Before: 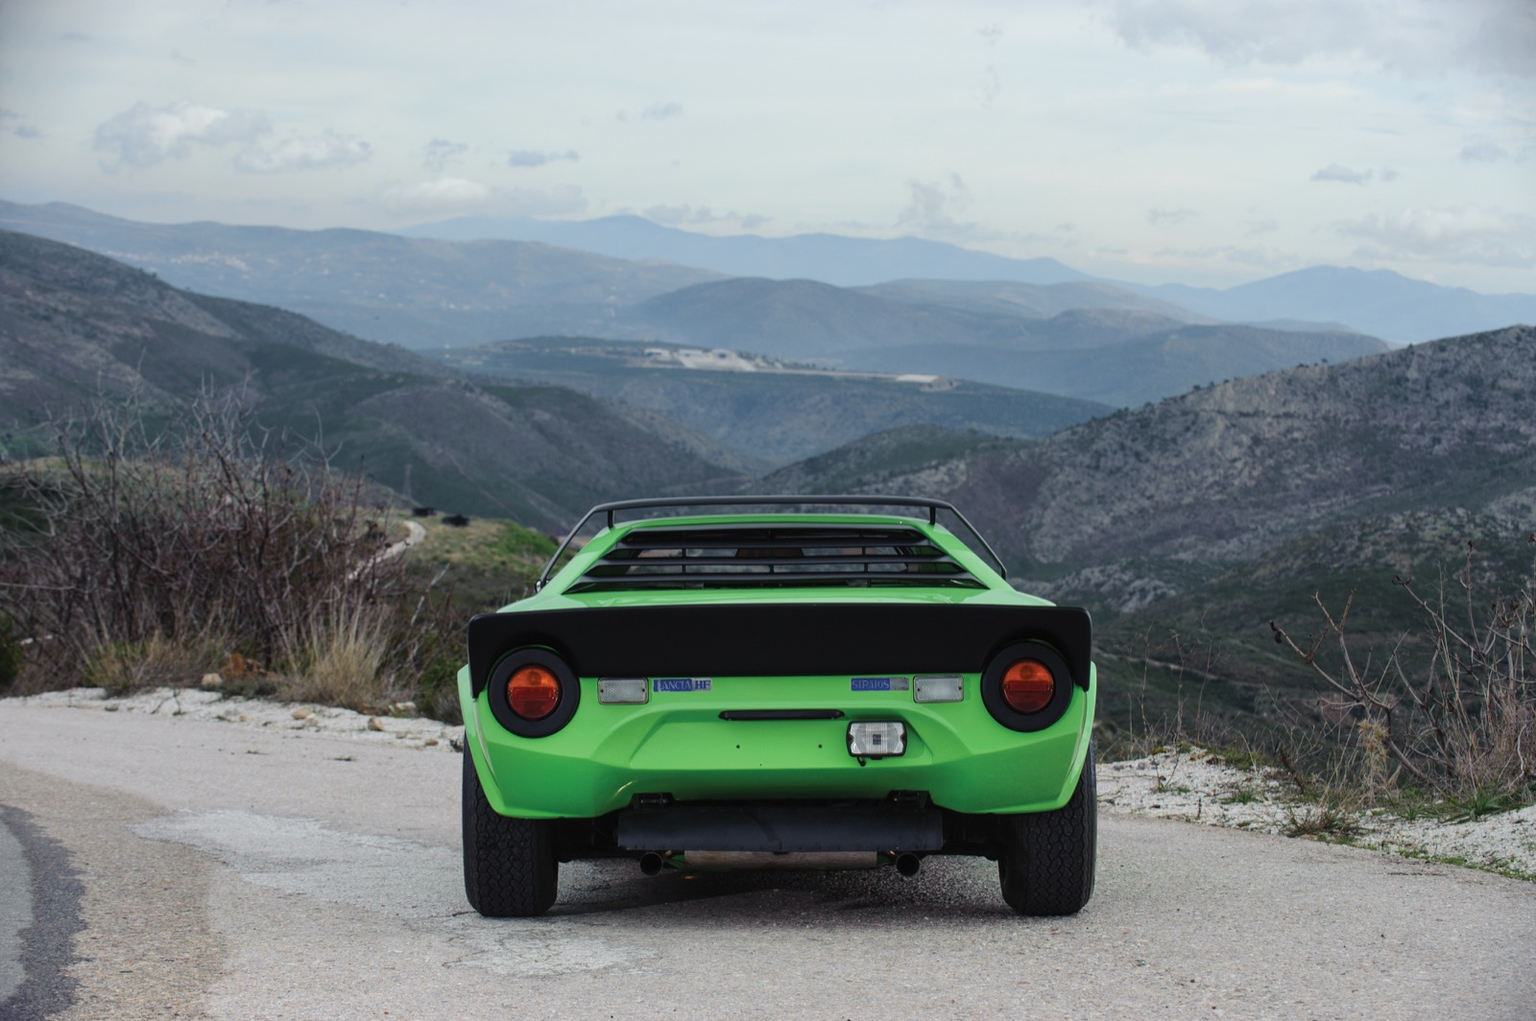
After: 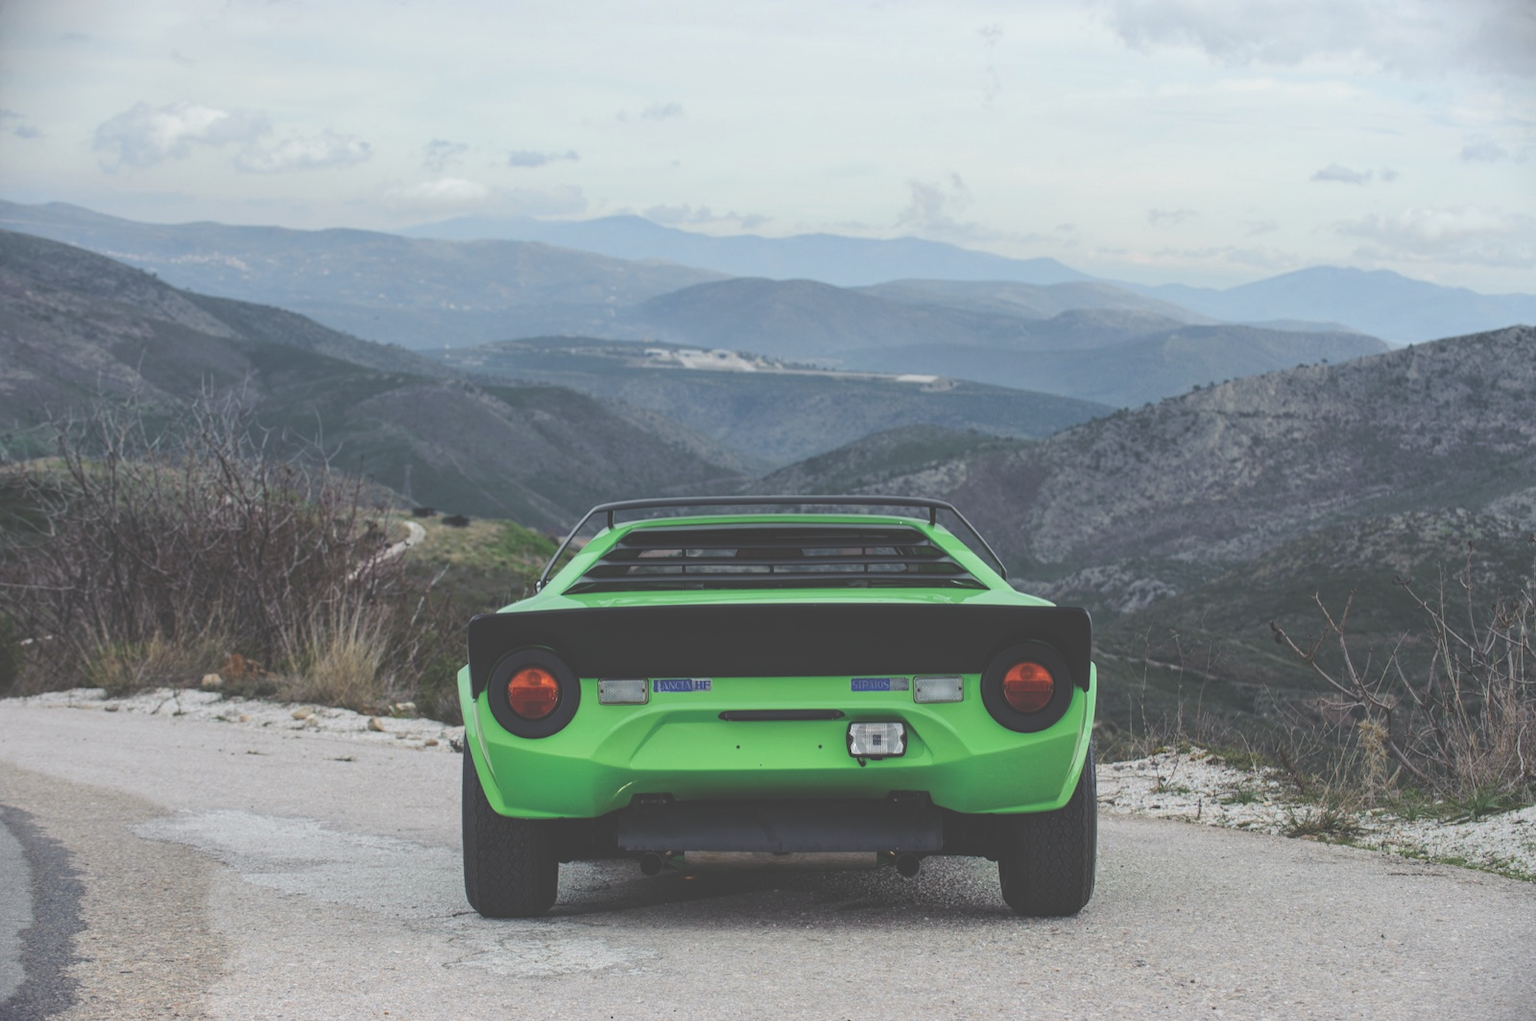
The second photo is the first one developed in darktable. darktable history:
local contrast: detail 110%
exposure: black level correction -0.042, exposure 0.059 EV, compensate highlight preservation false
